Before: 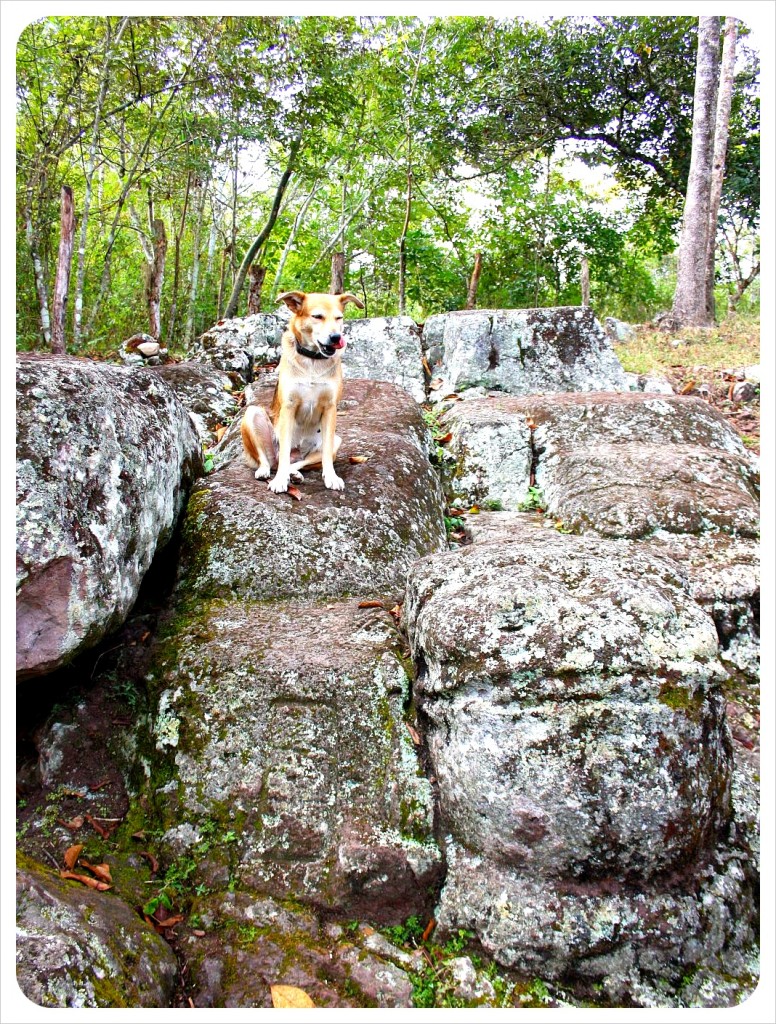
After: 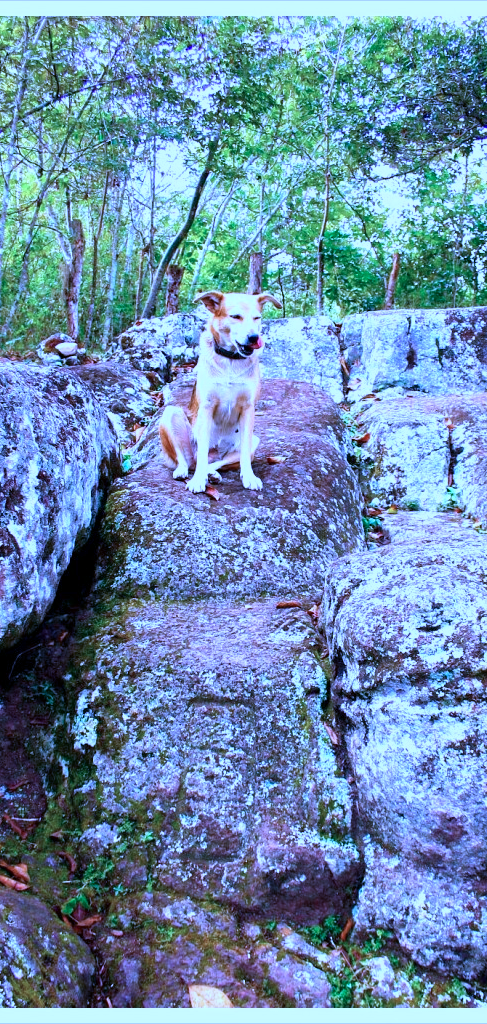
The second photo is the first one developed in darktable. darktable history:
crop: left 10.644%, right 26.528%
color calibration: output R [1.063, -0.012, -0.003, 0], output B [-0.079, 0.047, 1, 0], illuminant custom, x 0.46, y 0.43, temperature 2642.66 K
